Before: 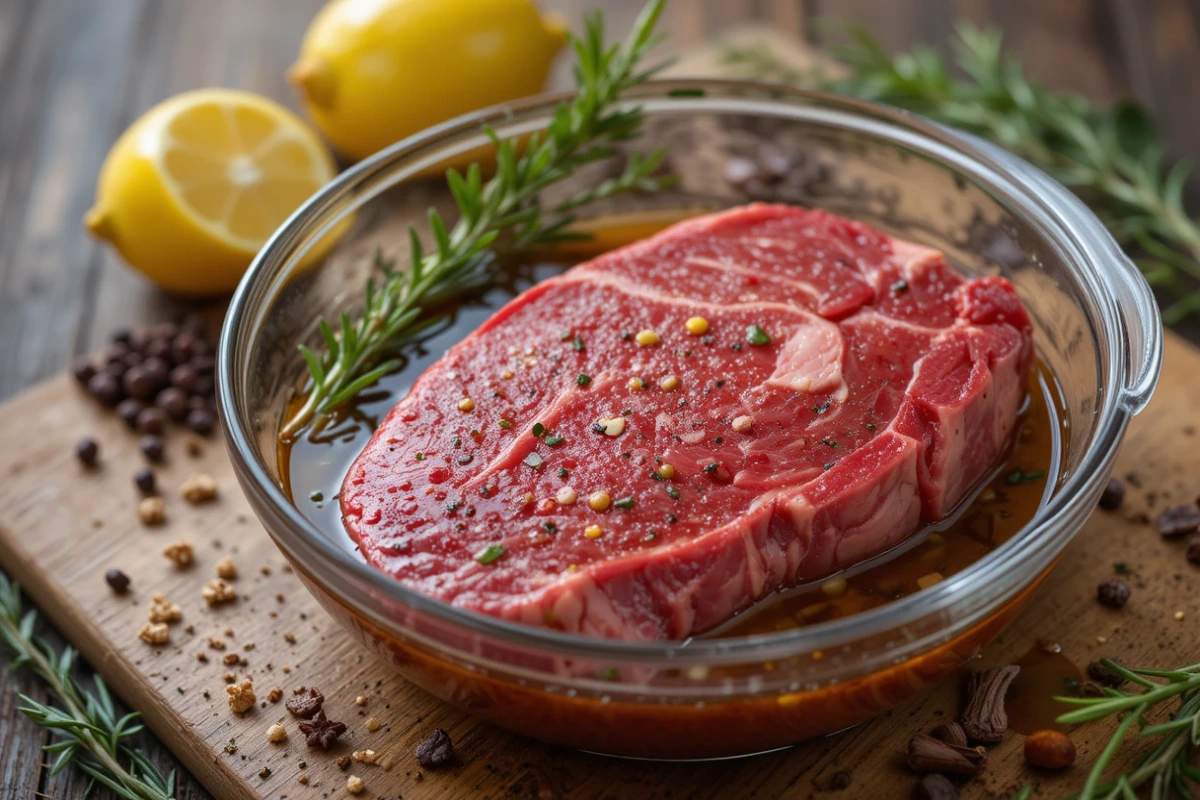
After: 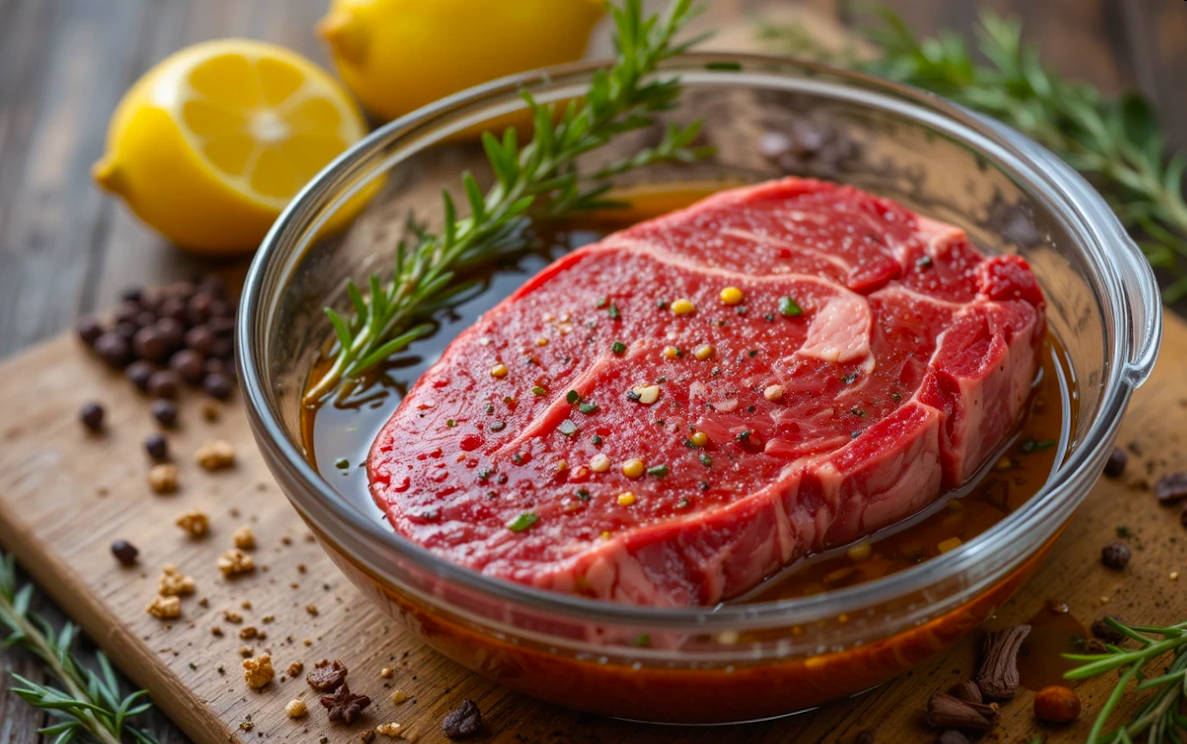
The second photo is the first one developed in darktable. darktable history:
rotate and perspective: rotation 0.679°, lens shift (horizontal) 0.136, crop left 0.009, crop right 0.991, crop top 0.078, crop bottom 0.95
white balance: emerald 1
color balance: output saturation 120%
rgb levels: preserve colors max RGB
